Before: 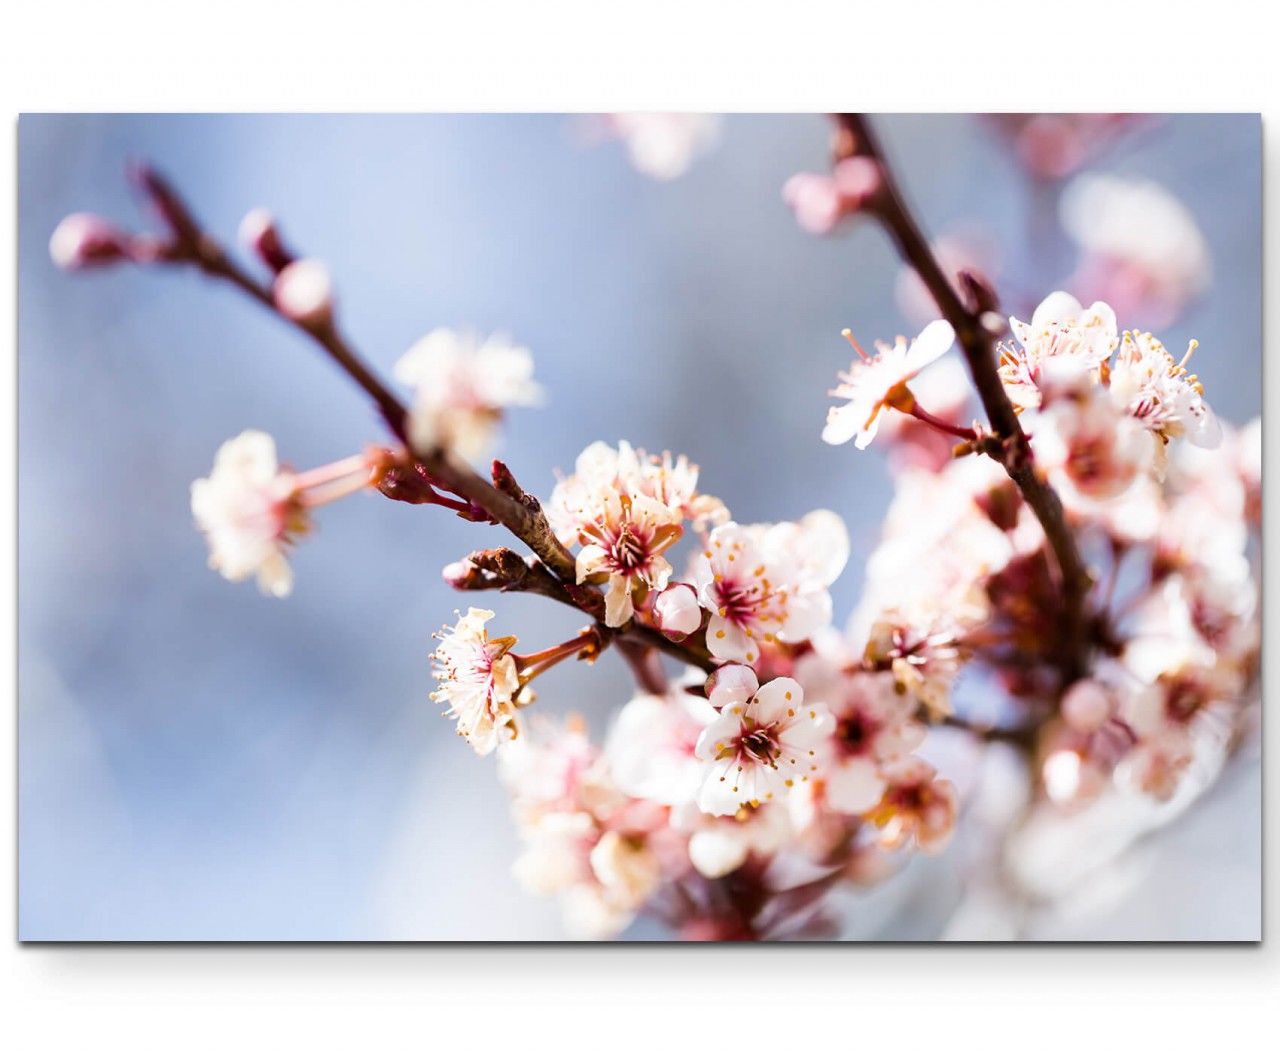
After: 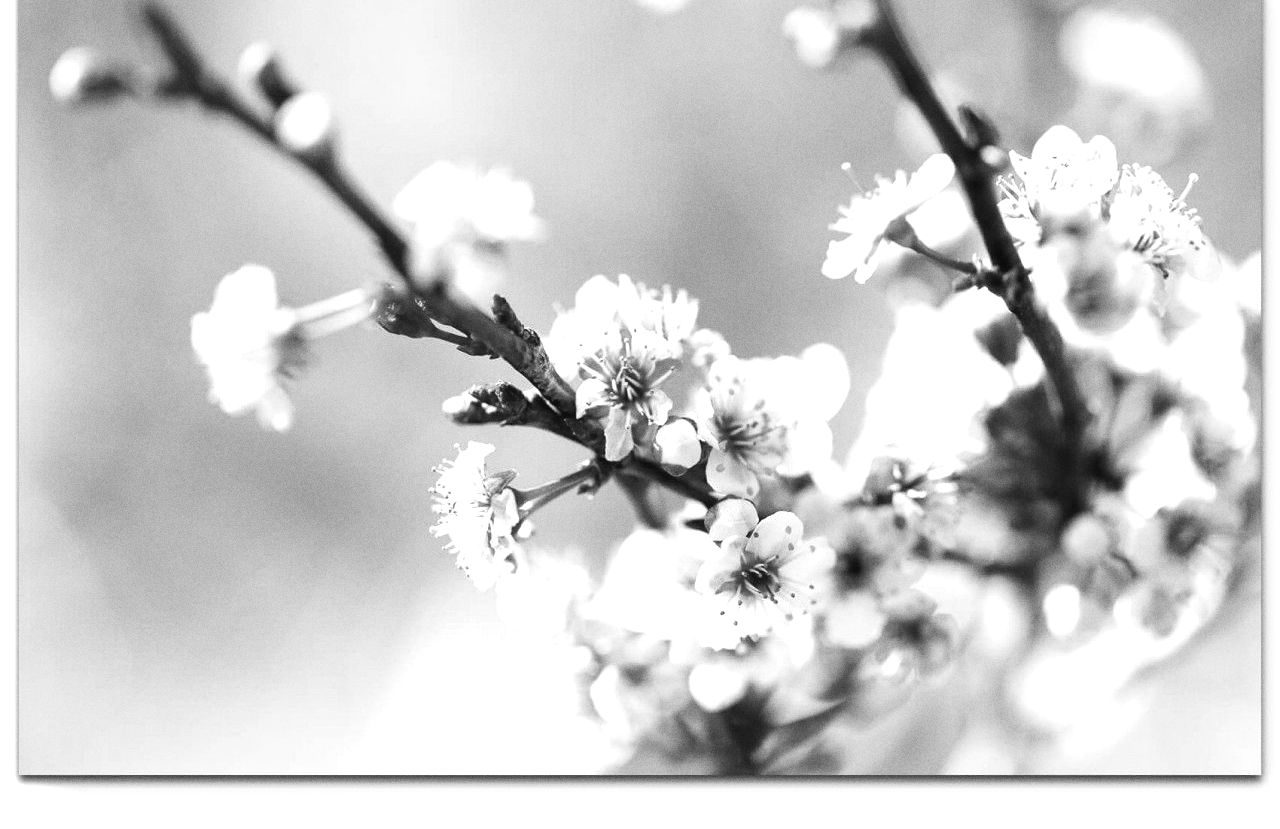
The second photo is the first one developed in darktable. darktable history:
monochrome: a -6.99, b 35.61, size 1.4
crop and rotate: top 15.774%, bottom 5.506%
exposure: black level correction -0.002, exposure 0.54 EV, compensate highlight preservation false
grain: coarseness 0.09 ISO
